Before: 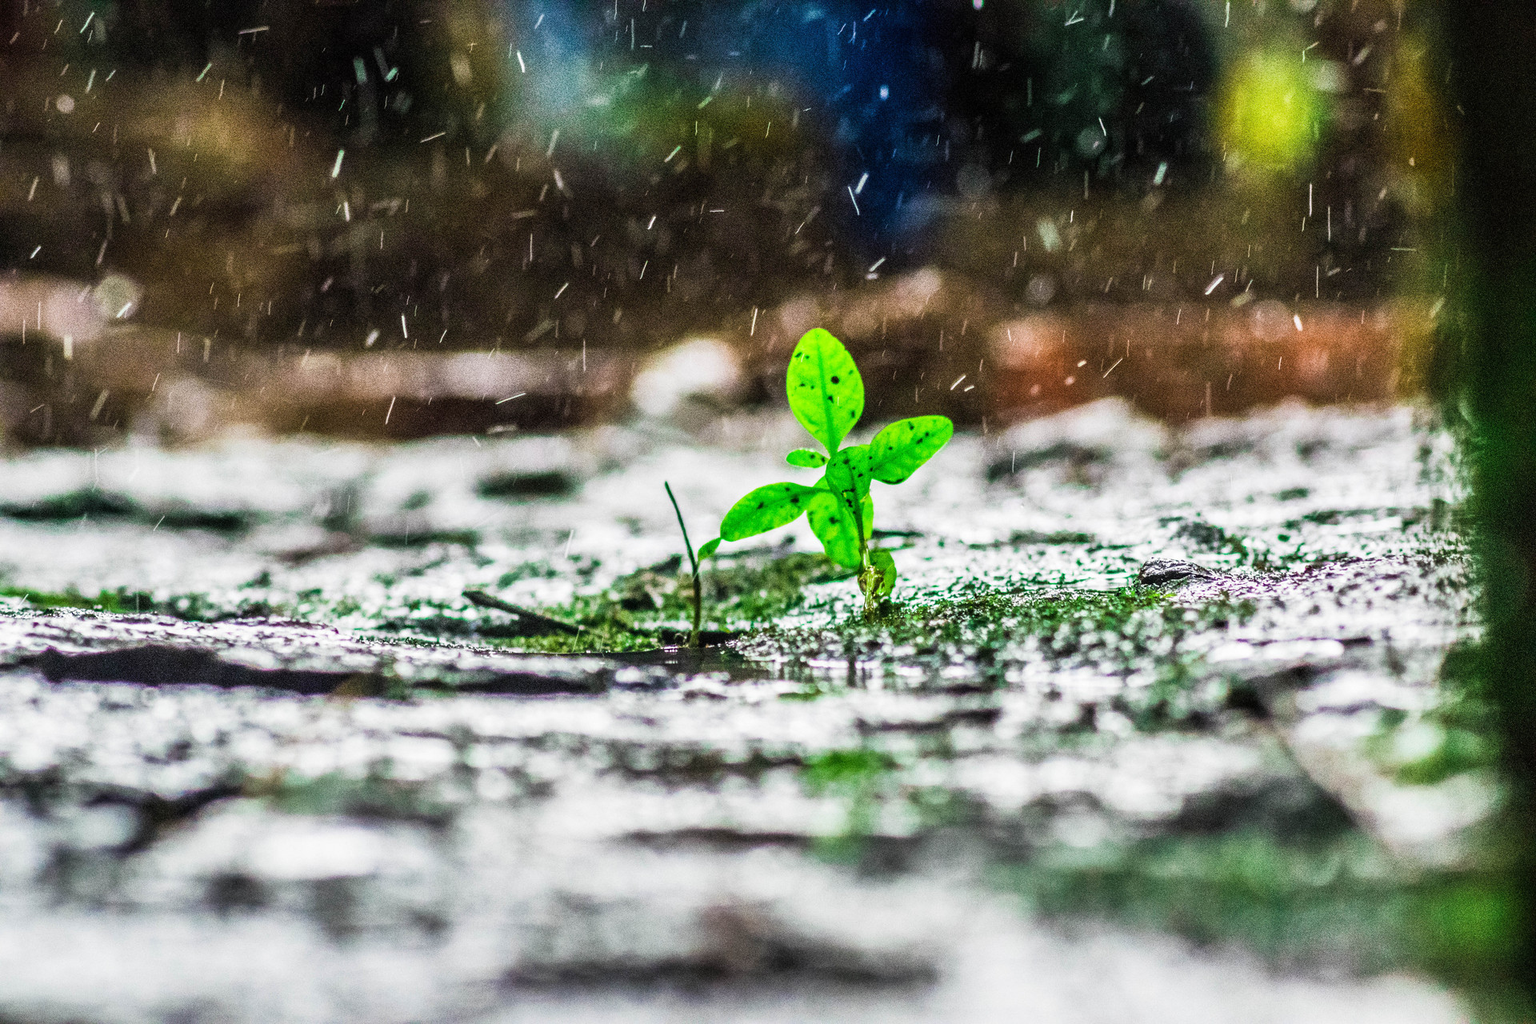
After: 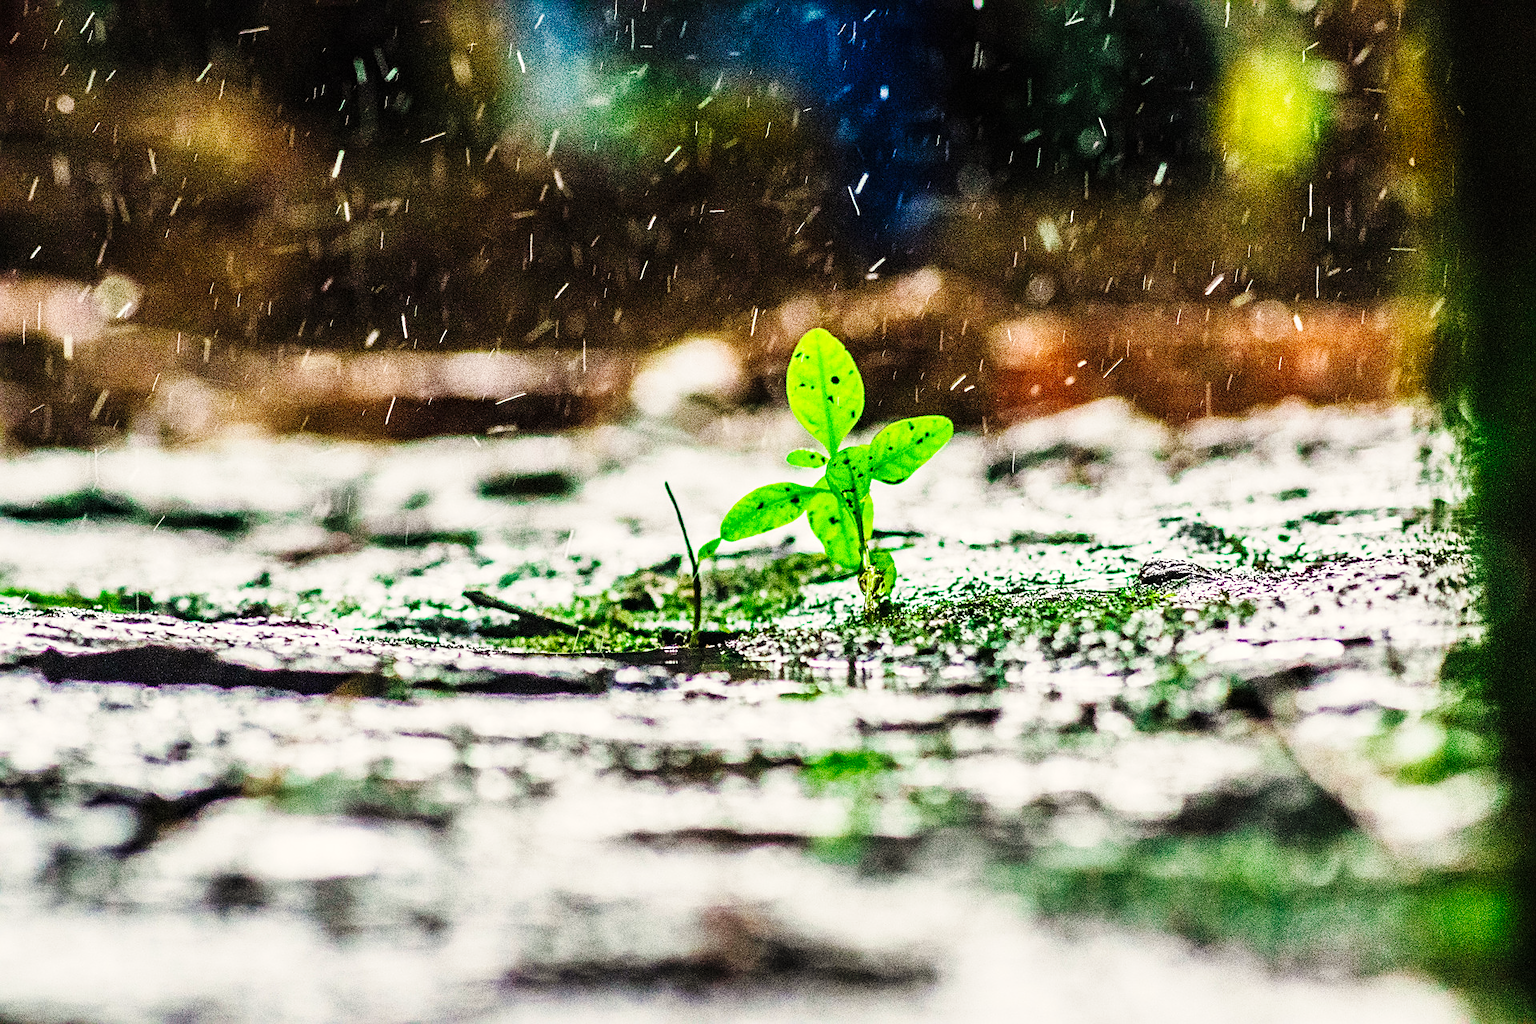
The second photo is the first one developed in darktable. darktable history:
white balance: red 1.045, blue 0.932
haze removal: compatibility mode true, adaptive false
base curve: curves: ch0 [(0, 0) (0.036, 0.025) (0.121, 0.166) (0.206, 0.329) (0.605, 0.79) (1, 1)], preserve colors none
sharpen: on, module defaults
